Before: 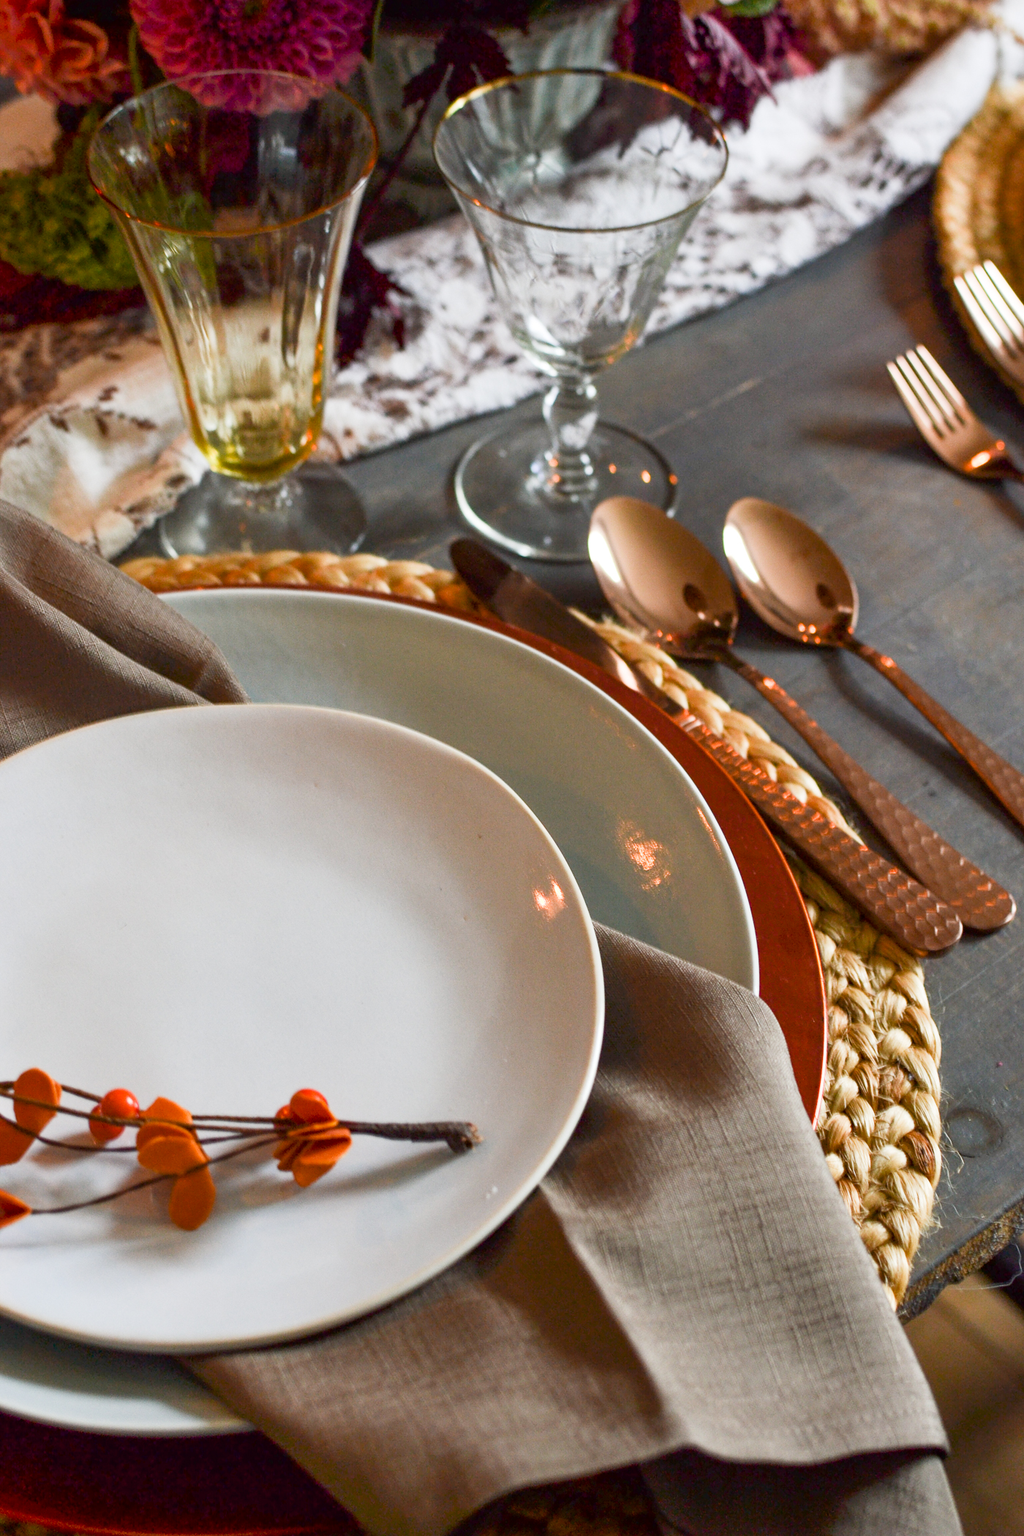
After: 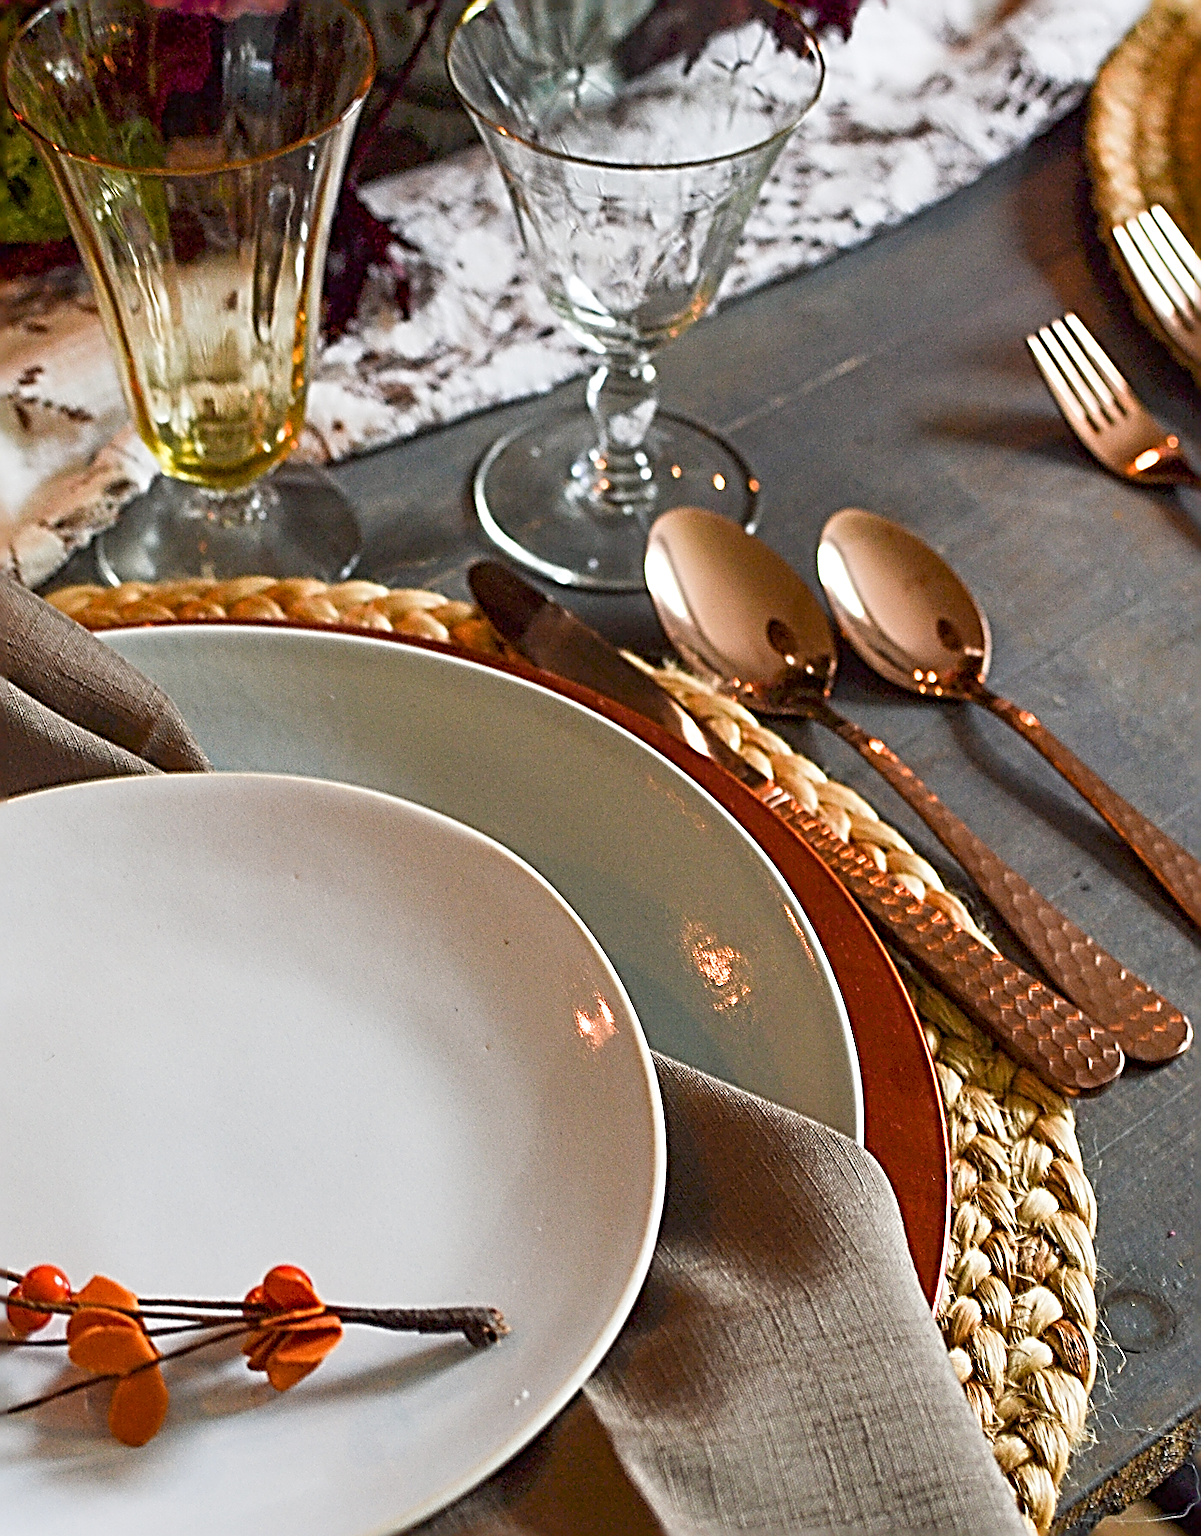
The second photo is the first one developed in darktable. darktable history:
crop: left 8.219%, top 6.547%, bottom 15.289%
sharpen: radius 3.197, amount 1.714
